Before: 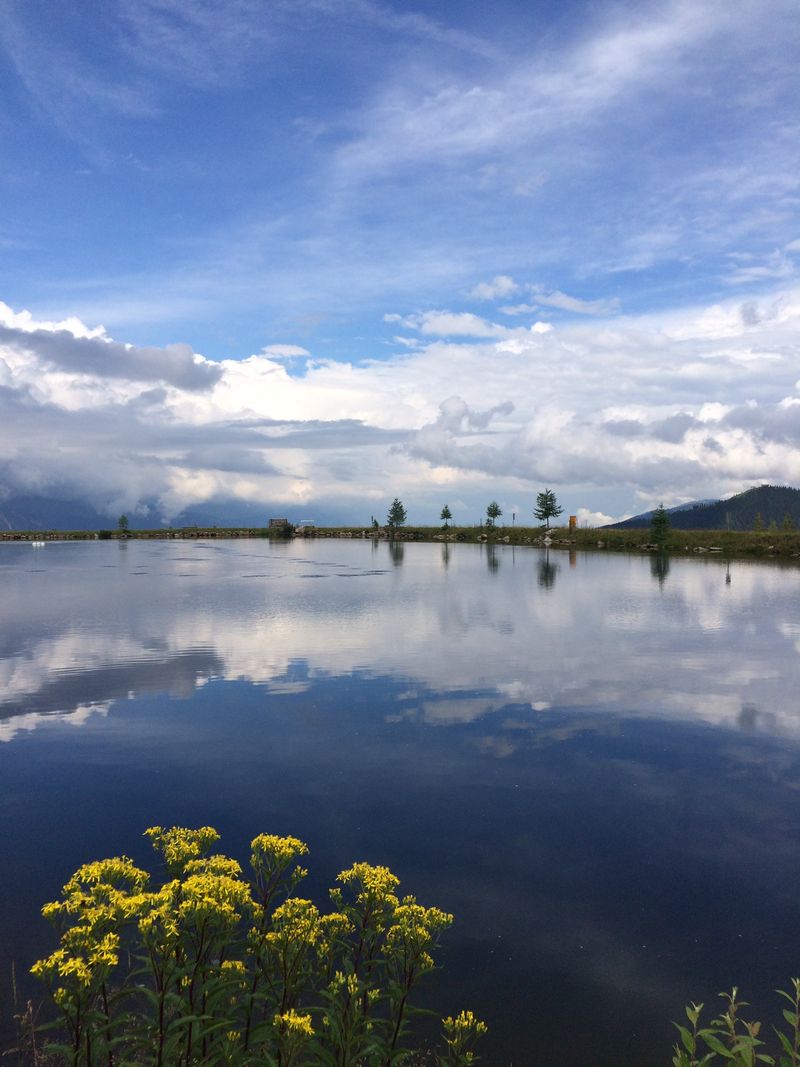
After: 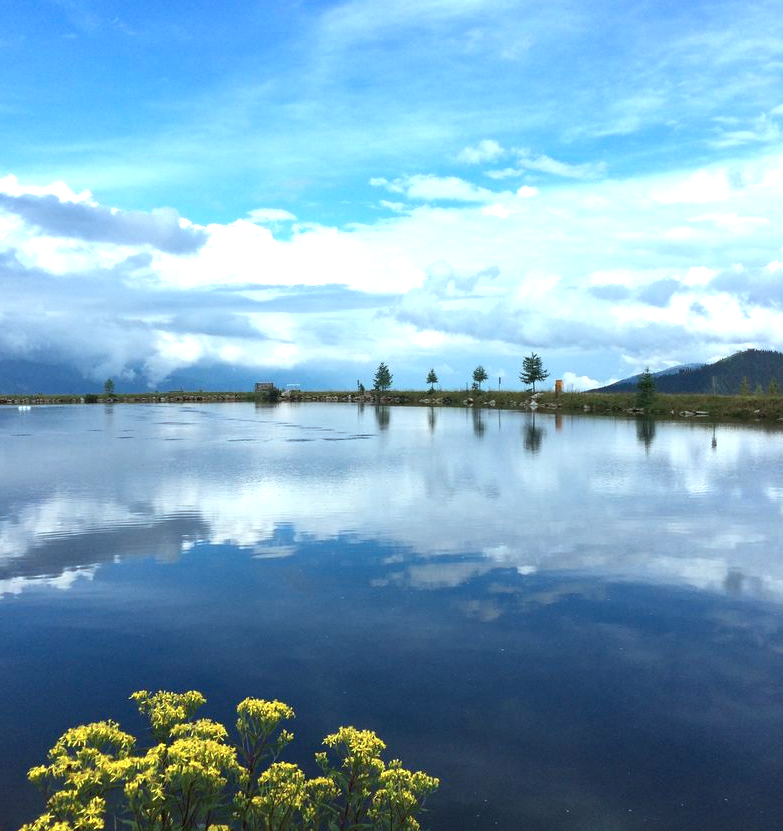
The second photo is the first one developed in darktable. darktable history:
exposure: exposure 0.669 EV, compensate highlight preservation false
color correction: highlights a* -10.04, highlights b* -10.37
crop and rotate: left 1.814%, top 12.818%, right 0.25%, bottom 9.225%
